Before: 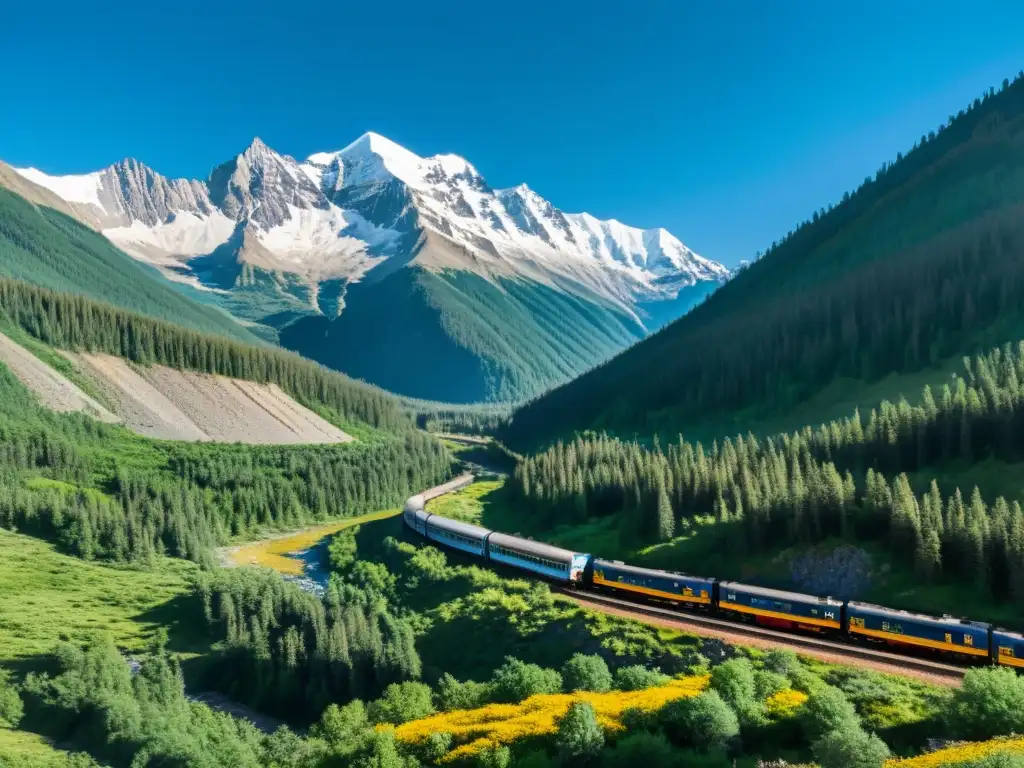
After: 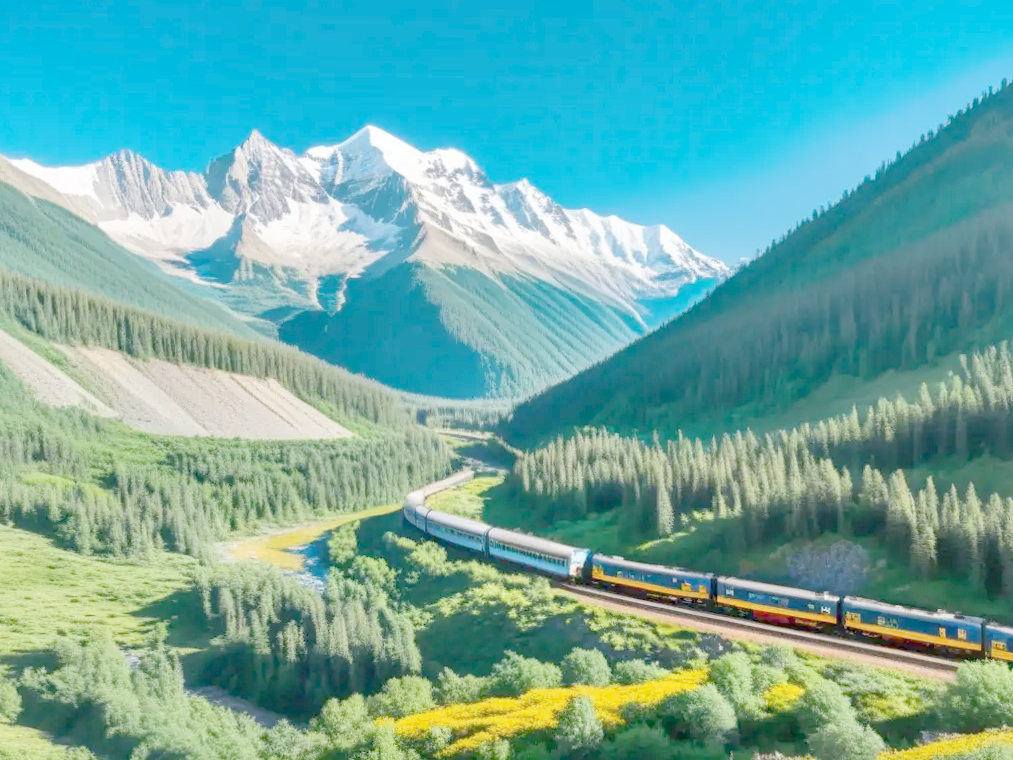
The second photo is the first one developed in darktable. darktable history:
rotate and perspective: rotation 0.174°, lens shift (vertical) 0.013, lens shift (horizontal) 0.019, shear 0.001, automatic cropping original format, crop left 0.007, crop right 0.991, crop top 0.016, crop bottom 0.997
